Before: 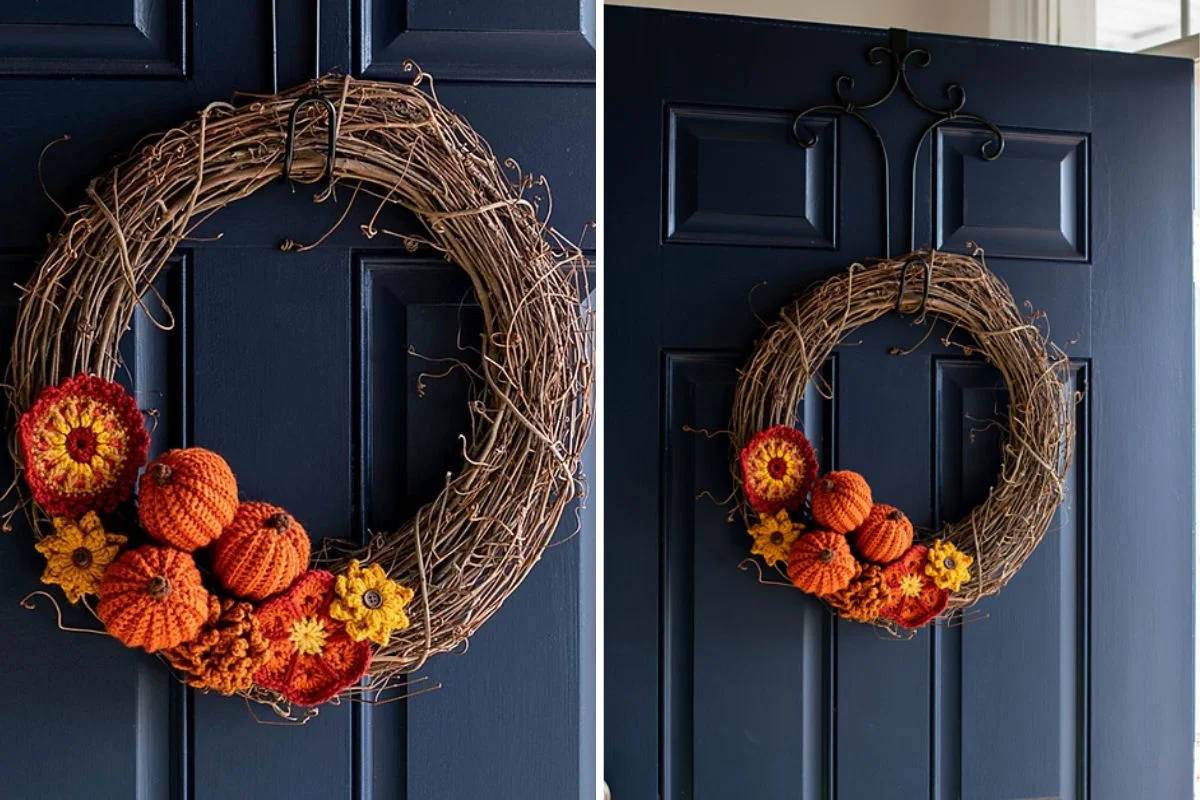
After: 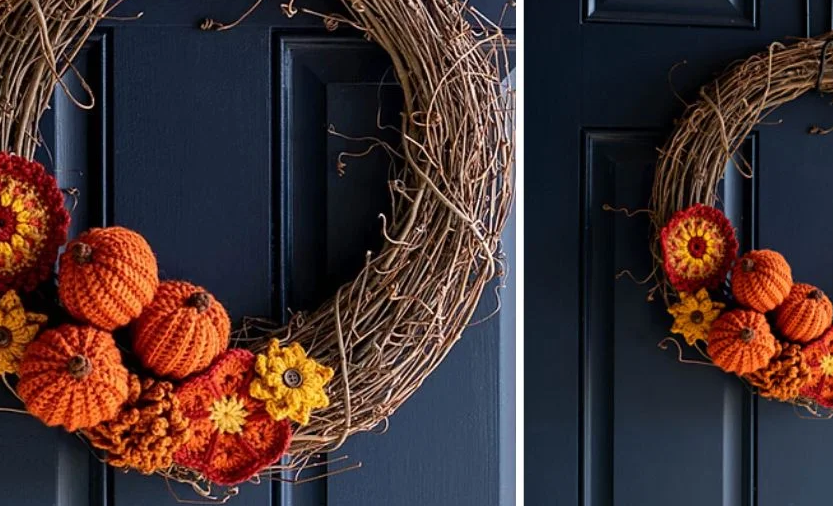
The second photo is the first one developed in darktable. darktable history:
crop: left 6.725%, top 27.667%, right 23.832%, bottom 9.035%
